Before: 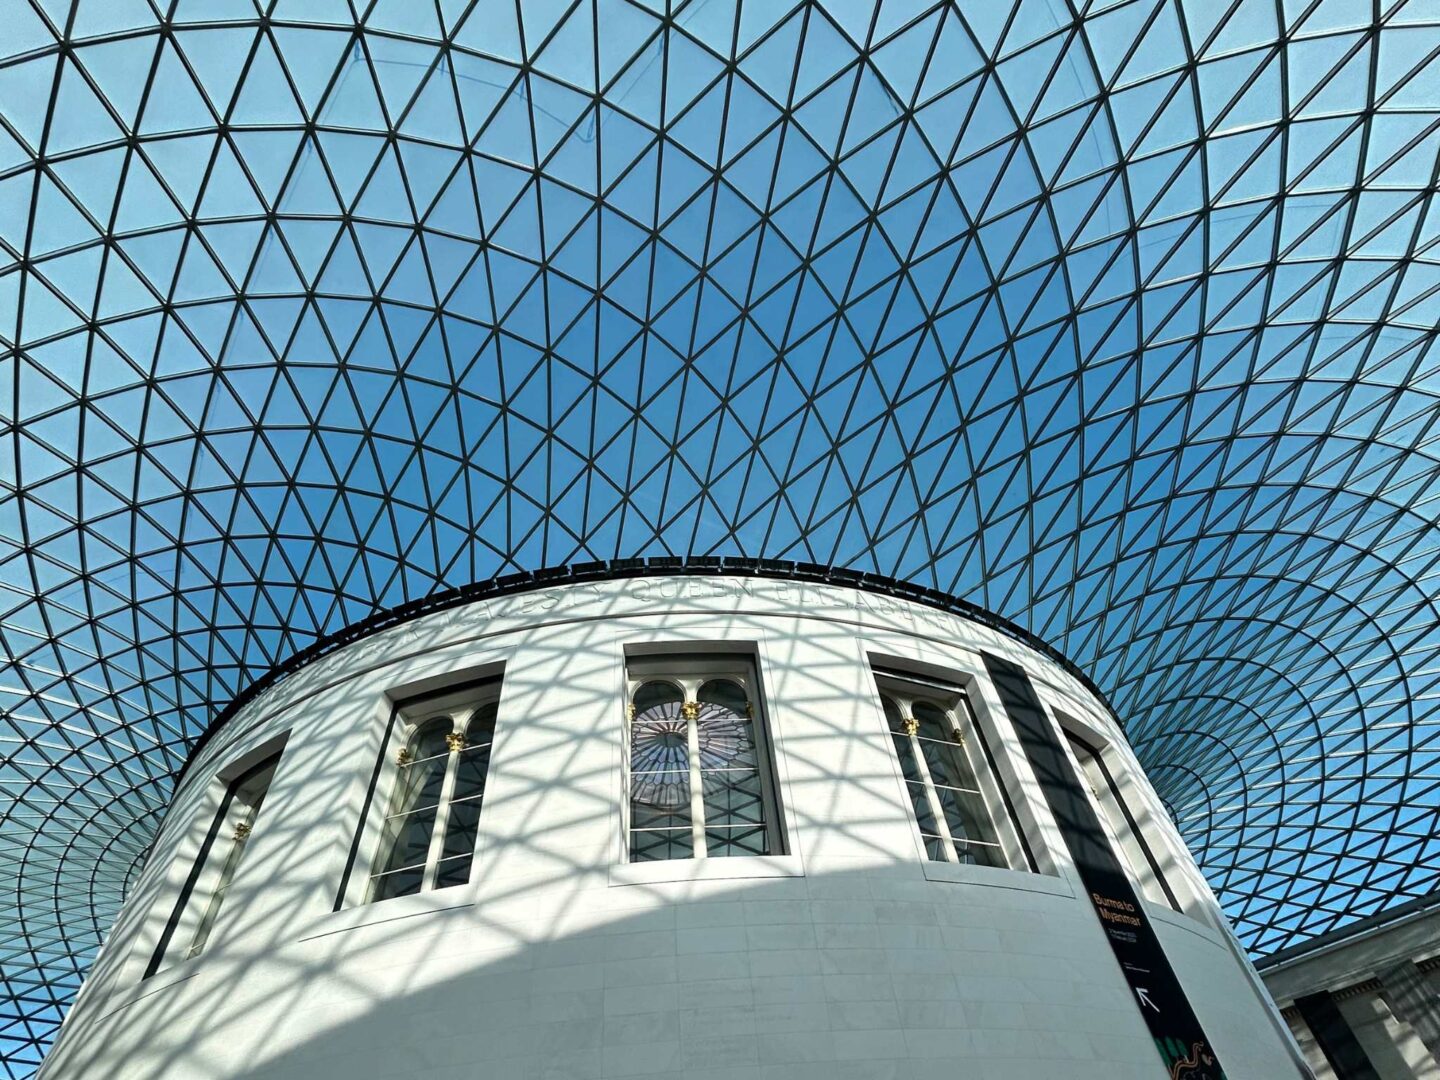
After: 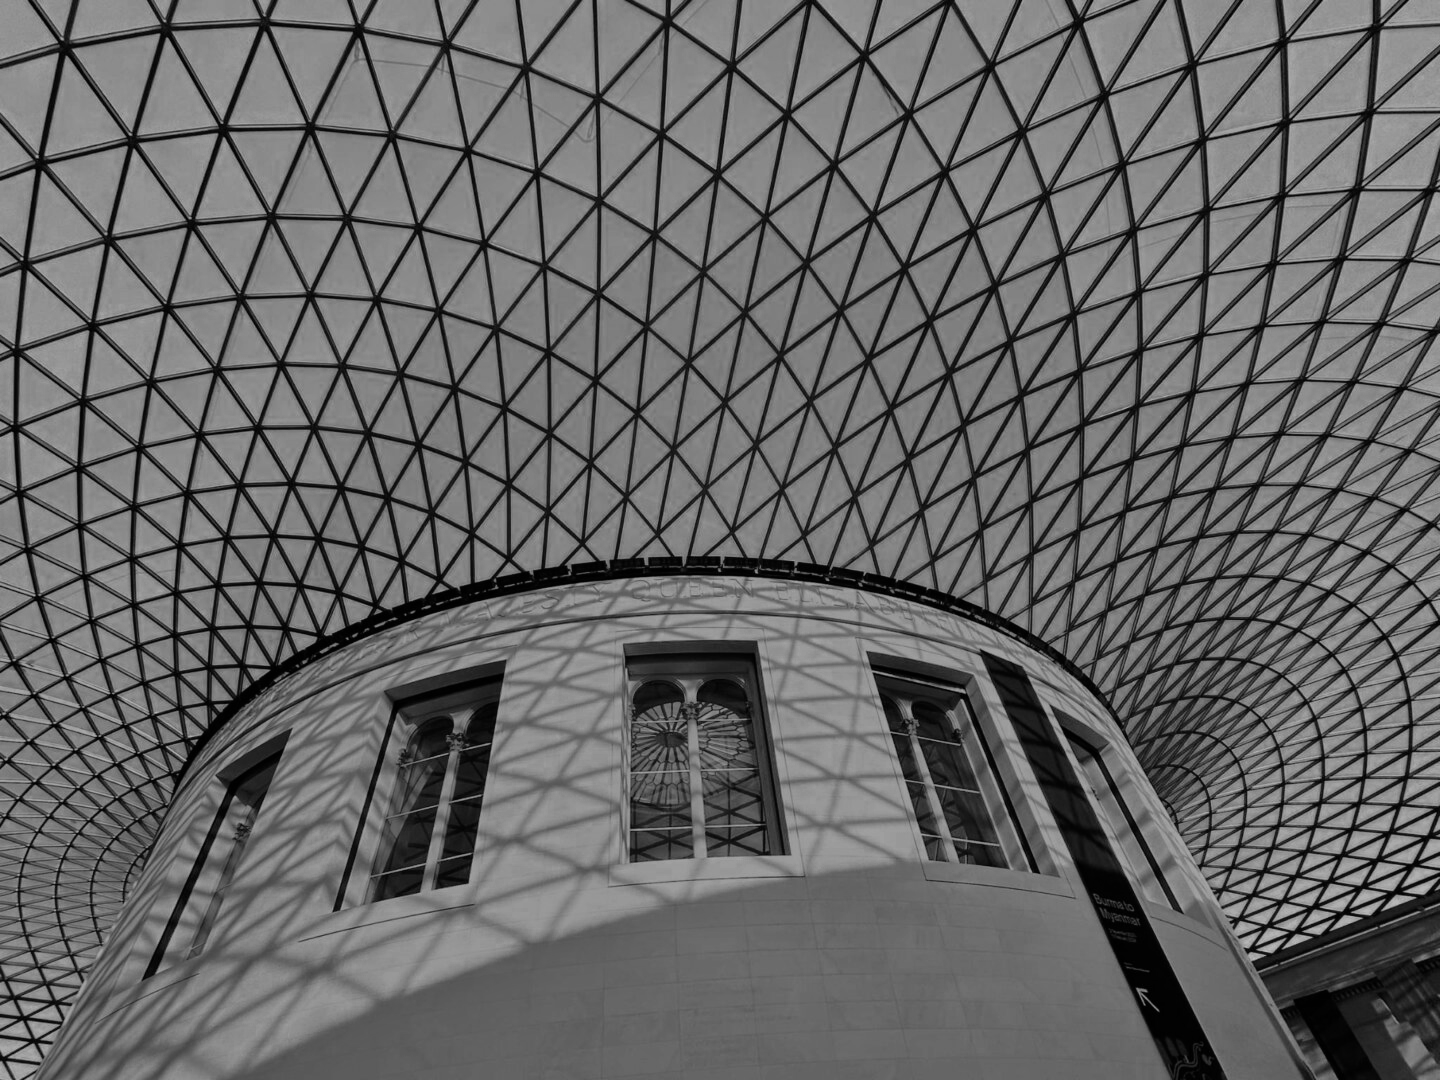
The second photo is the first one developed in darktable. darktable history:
tone equalizer: -8 EV -1.99 EV, -7 EV -1.98 EV, -6 EV -1.96 EV, -5 EV -1.97 EV, -4 EV -1.98 EV, -3 EV -1.98 EV, -2 EV -1.99 EV, -1 EV -1.6 EV, +0 EV -1.97 EV
color zones: curves: ch0 [(0.287, 0.048) (0.493, 0.484) (0.737, 0.816)]; ch1 [(0, 0) (0.143, 0) (0.286, 0) (0.429, 0) (0.571, 0) (0.714, 0) (0.857, 0)]
exposure: black level correction 0, exposure 0.498 EV, compensate highlight preservation false
